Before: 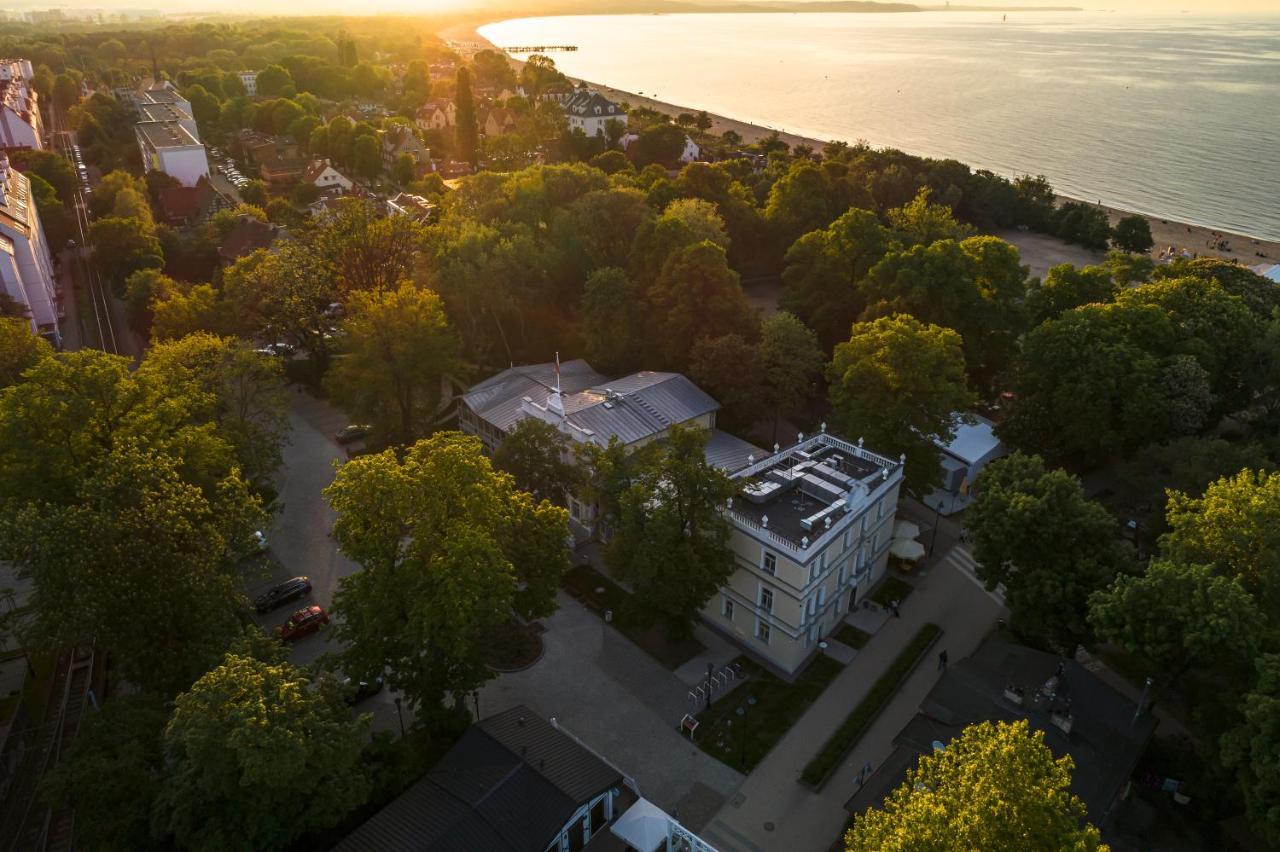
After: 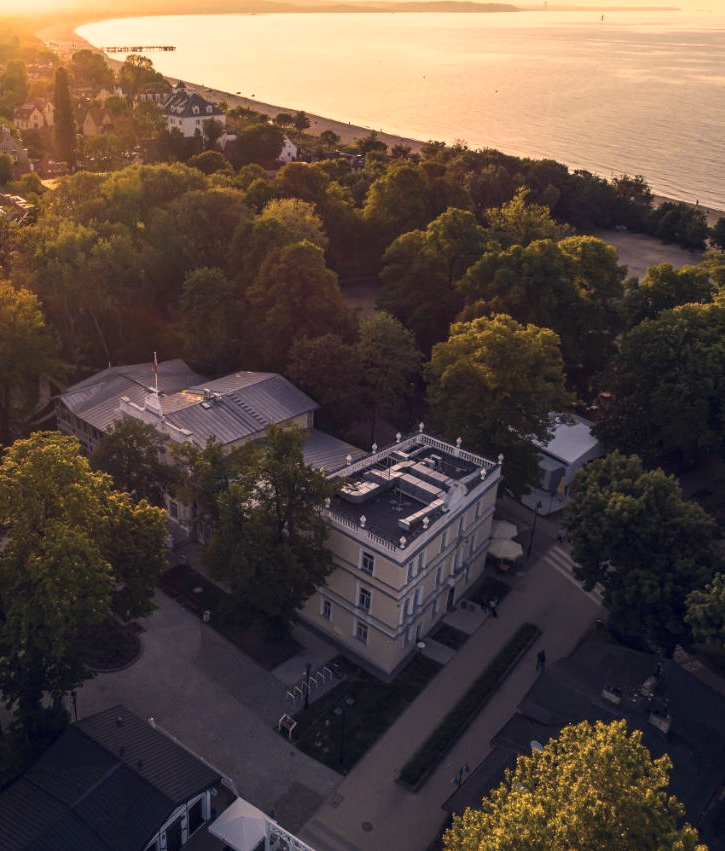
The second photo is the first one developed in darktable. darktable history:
color correction: highlights a* 19.59, highlights b* 27.49, shadows a* 3.46, shadows b* -17.28, saturation 0.73
crop: left 31.458%, top 0%, right 11.876%
